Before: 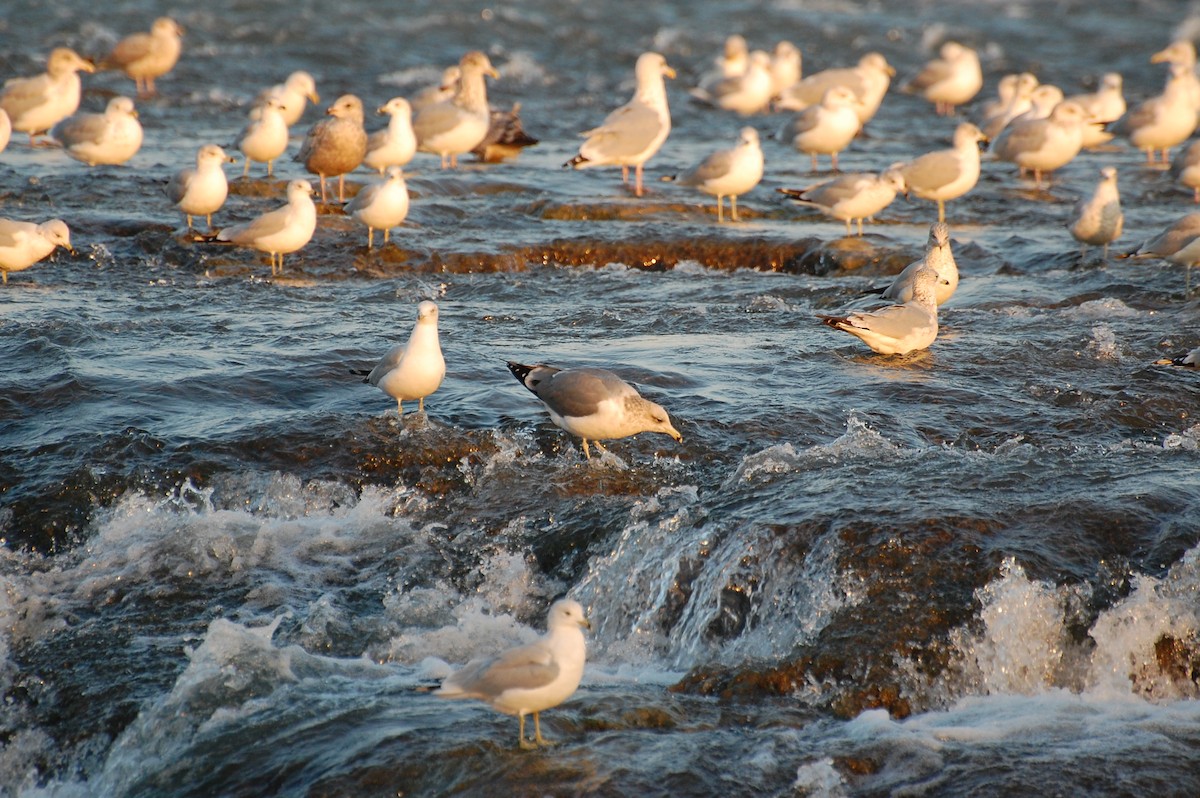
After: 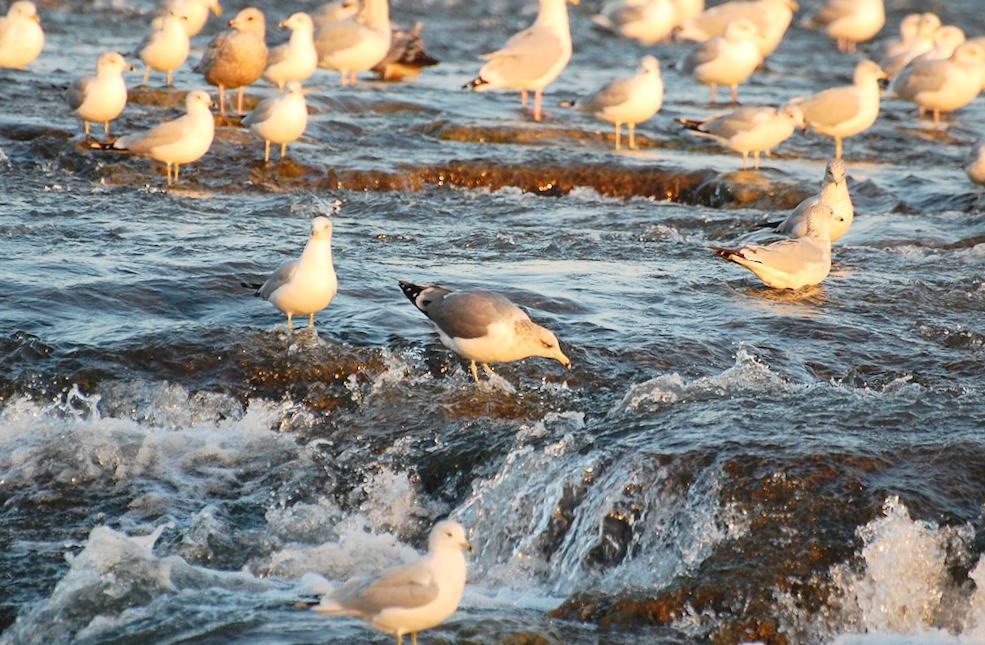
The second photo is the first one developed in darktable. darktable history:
crop and rotate: angle -3.27°, left 5.211%, top 5.211%, right 4.607%, bottom 4.607%
contrast brightness saturation: contrast 0.2, brightness 0.15, saturation 0.14
rotate and perspective: rotation -1°, crop left 0.011, crop right 0.989, crop top 0.025, crop bottom 0.975
